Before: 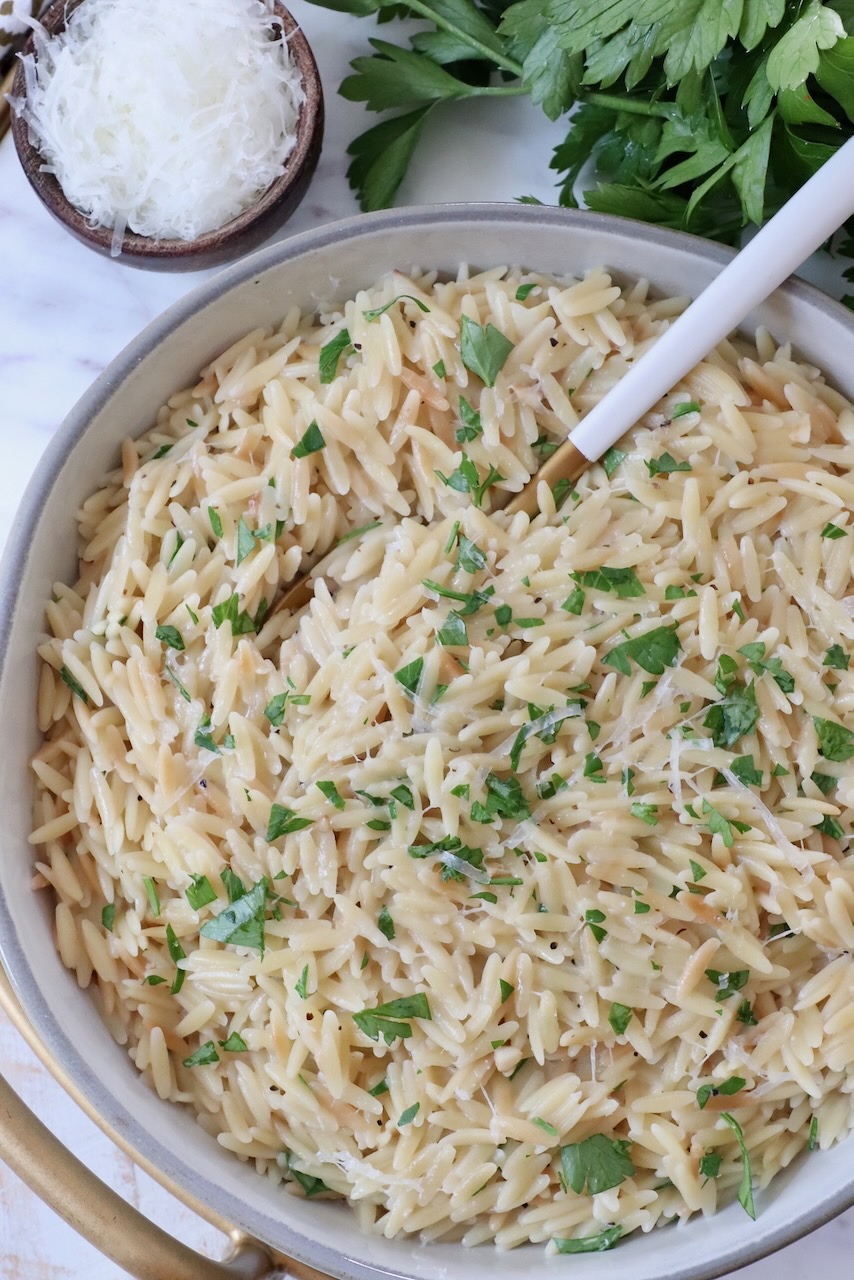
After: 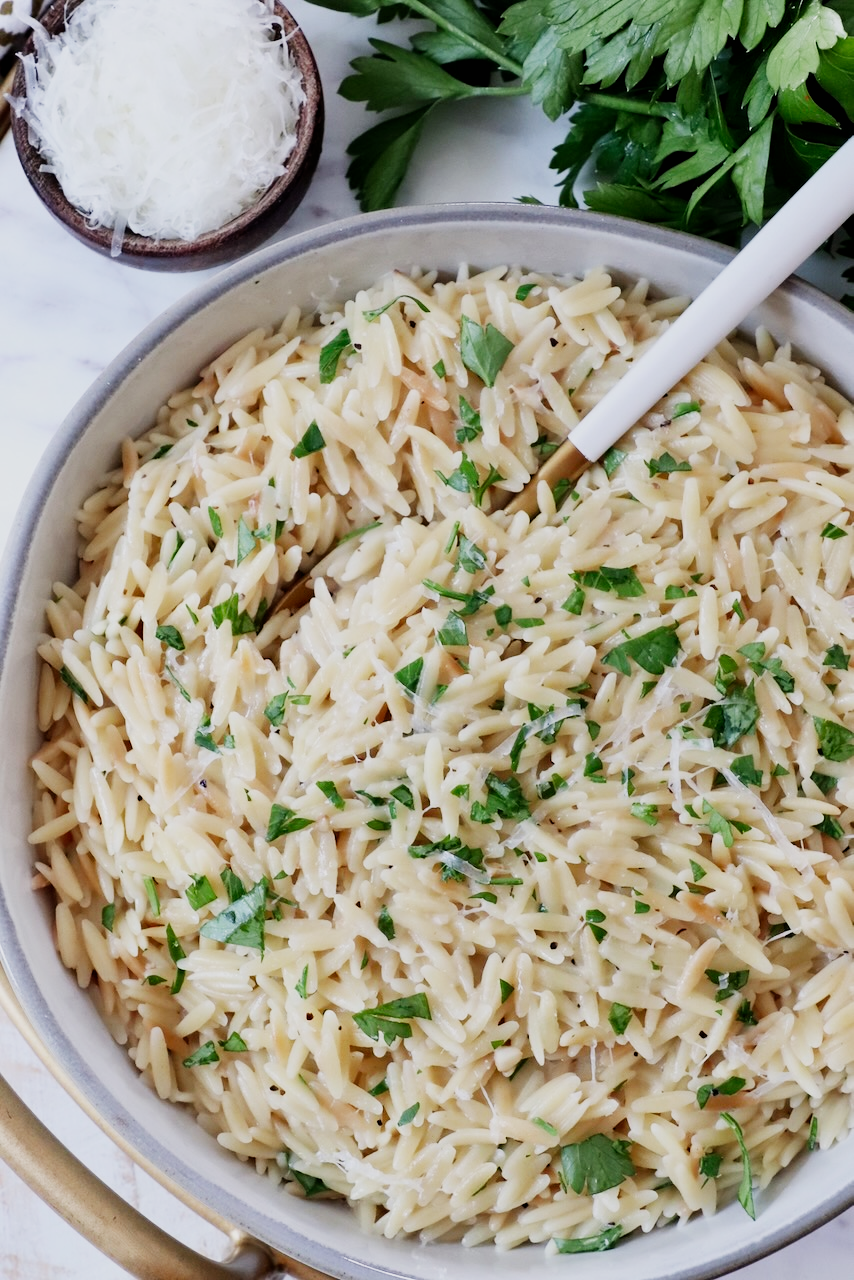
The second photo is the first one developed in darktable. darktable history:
sigmoid: contrast 1.7, skew 0.1, preserve hue 0%, red attenuation 0.1, red rotation 0.035, green attenuation 0.1, green rotation -0.017, blue attenuation 0.15, blue rotation -0.052, base primaries Rec2020
